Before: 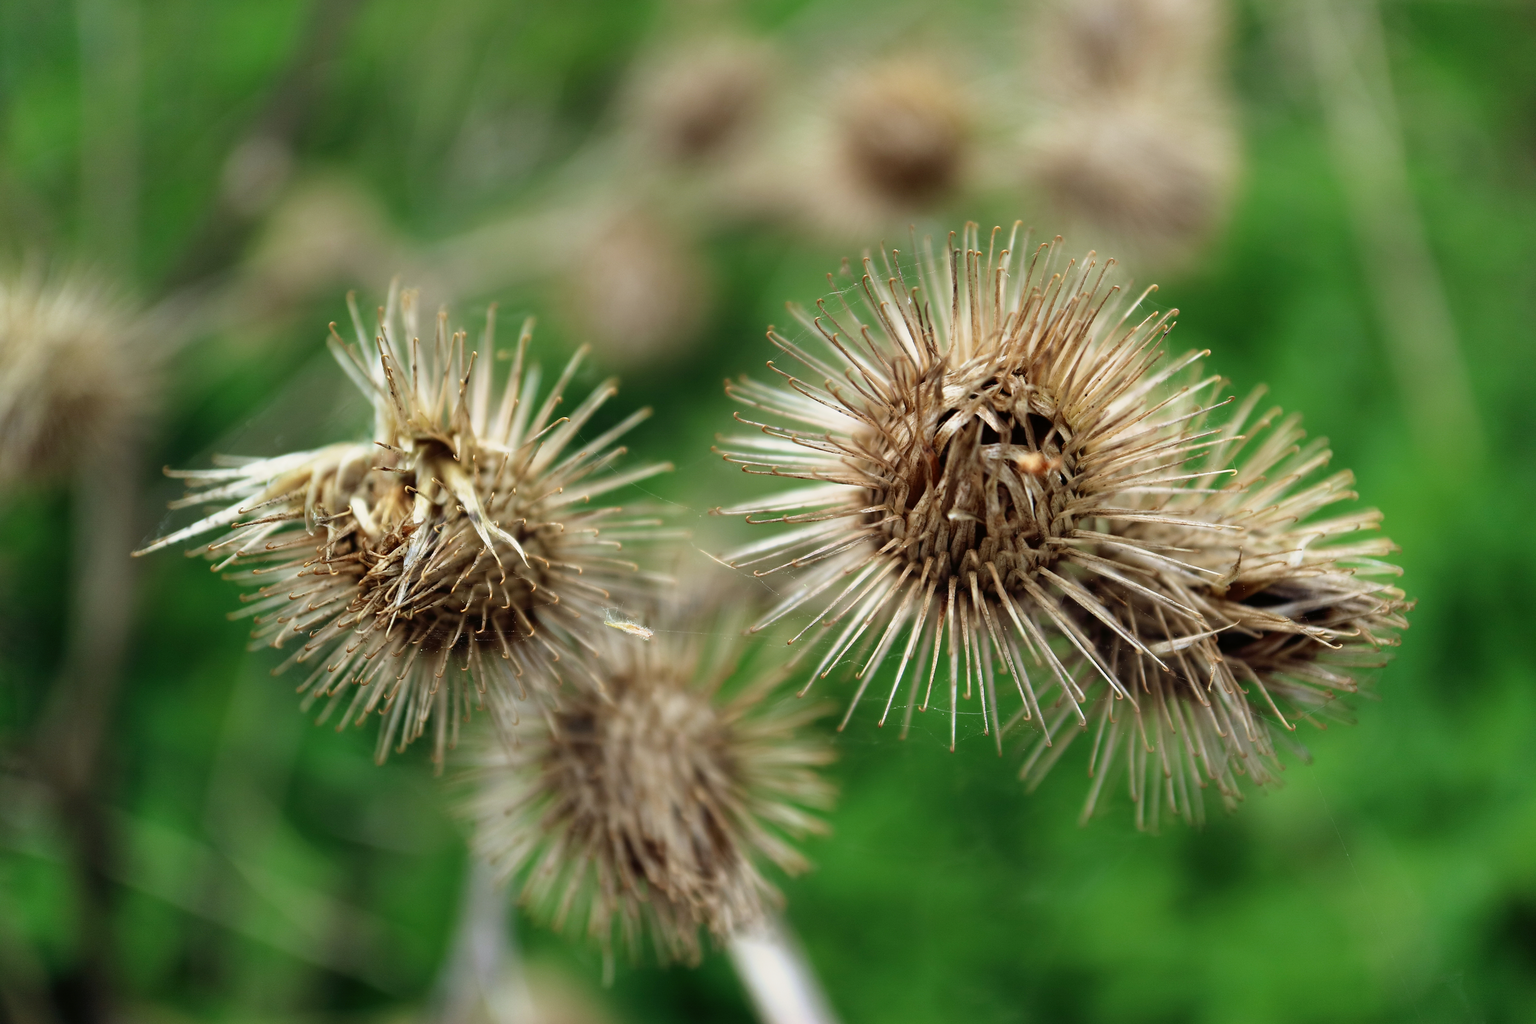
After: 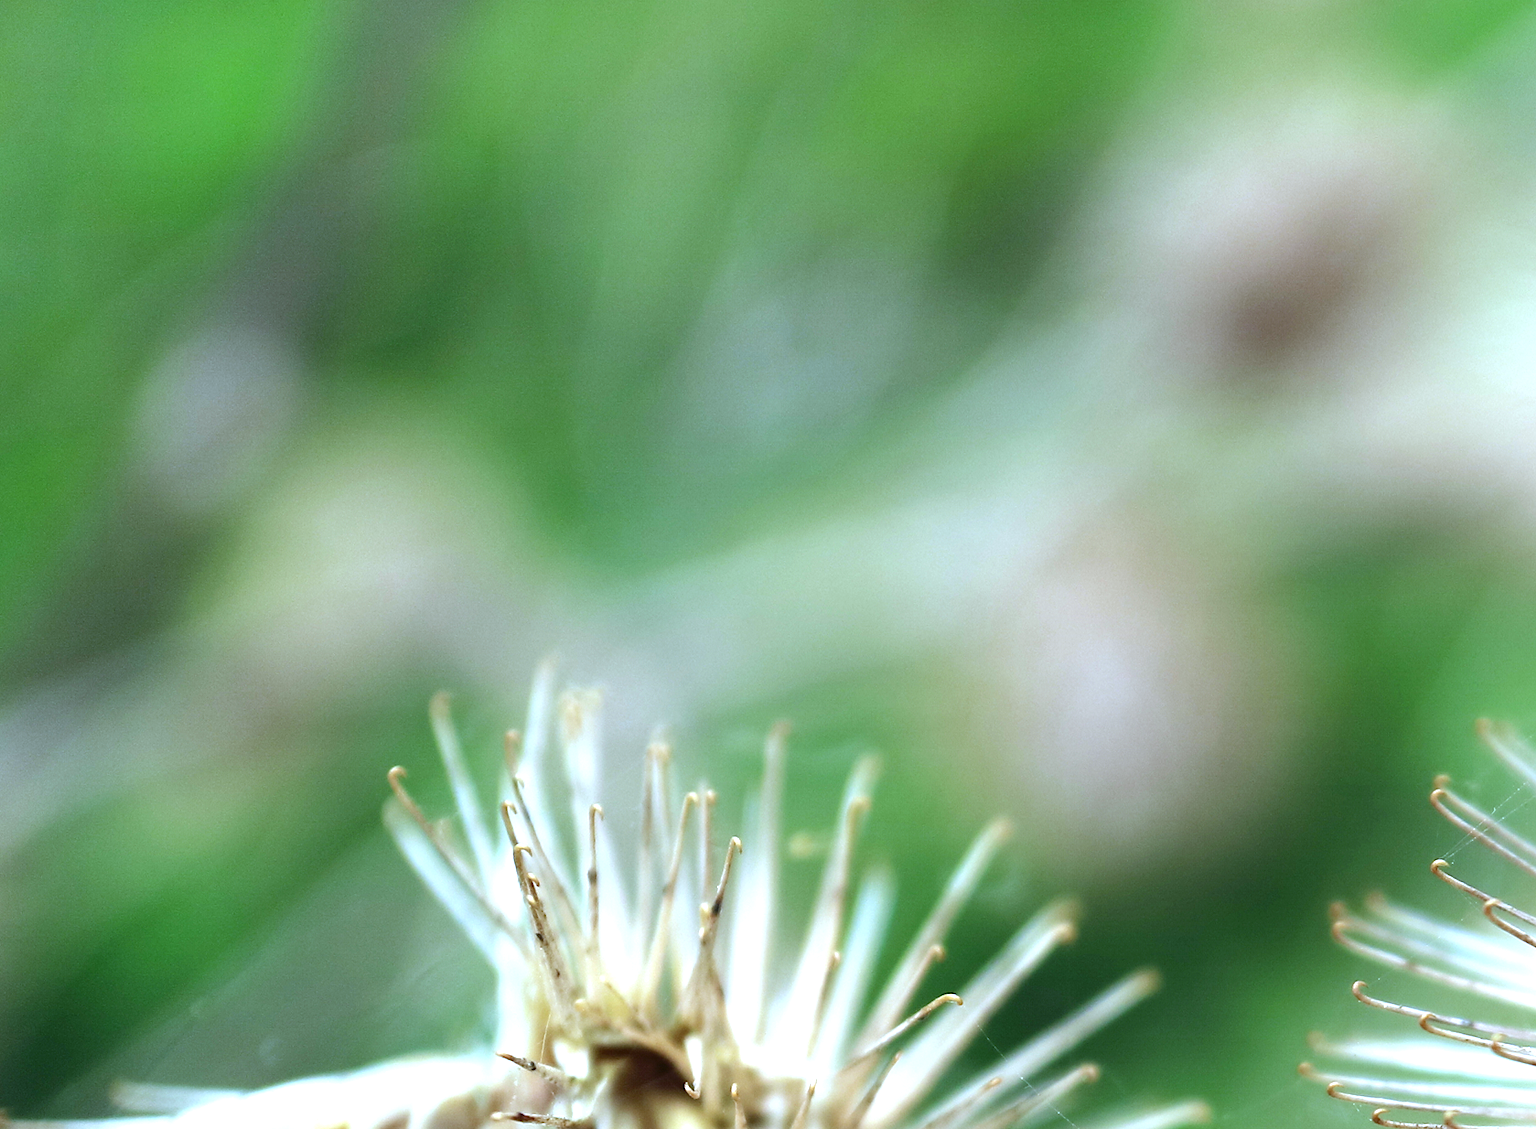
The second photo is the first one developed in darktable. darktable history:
white balance: red 0.871, blue 1.249
exposure: black level correction 0, exposure 1 EV, compensate exposure bias true, compensate highlight preservation false
crop and rotate: left 10.817%, top 0.062%, right 47.194%, bottom 53.626%
